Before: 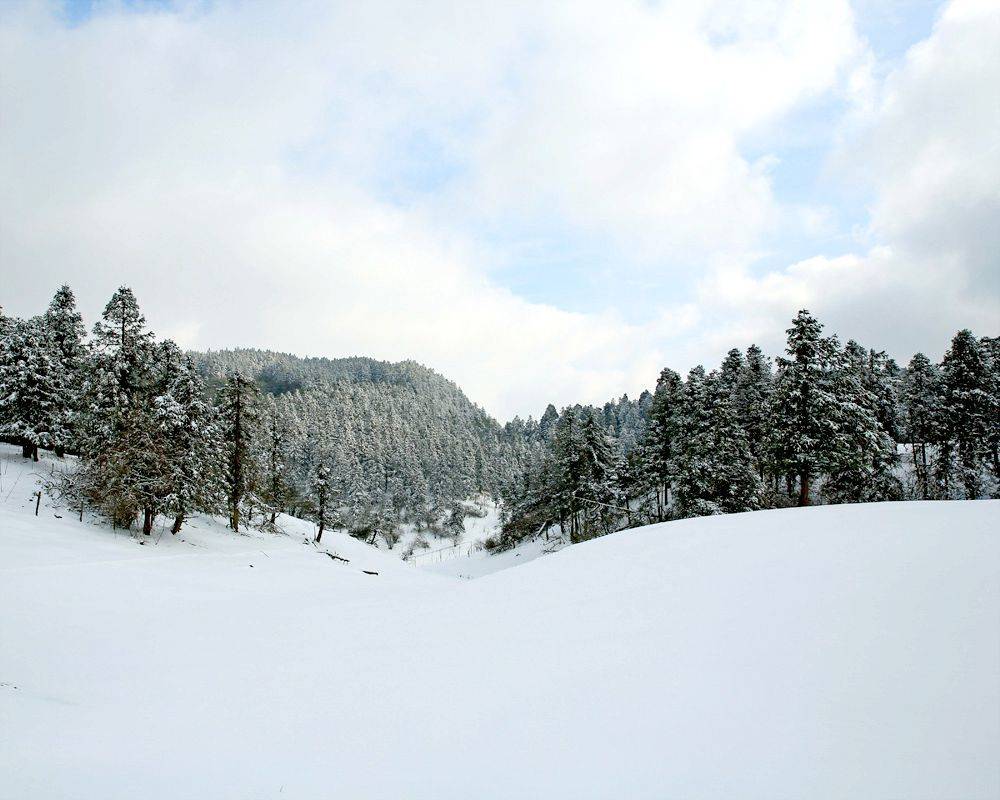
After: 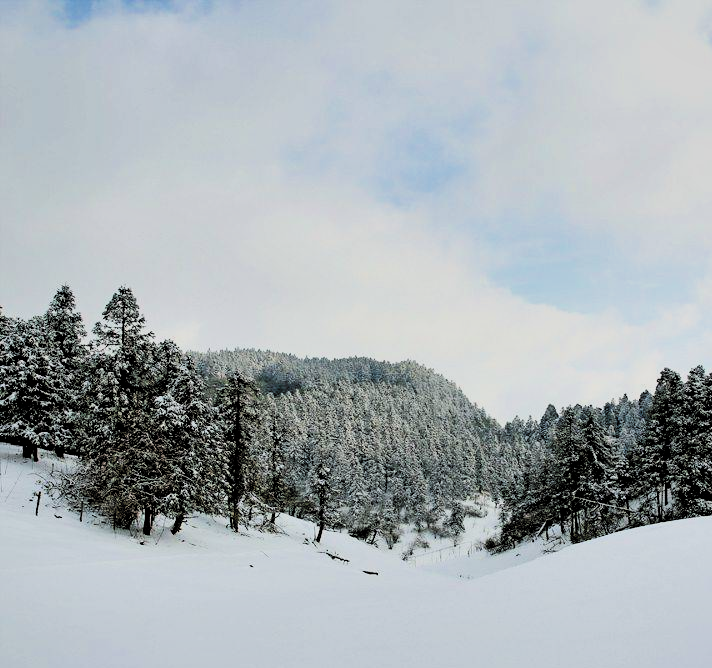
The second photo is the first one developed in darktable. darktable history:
shadows and highlights: low approximation 0.01, soften with gaussian
crop: right 28.726%, bottom 16.376%
filmic rgb: black relative exposure -5.04 EV, white relative exposure 3.99 EV, threshold 5.96 EV, hardness 2.89, contrast 1.298, highlights saturation mix -31.5%, color science v6 (2022), enable highlight reconstruction true
